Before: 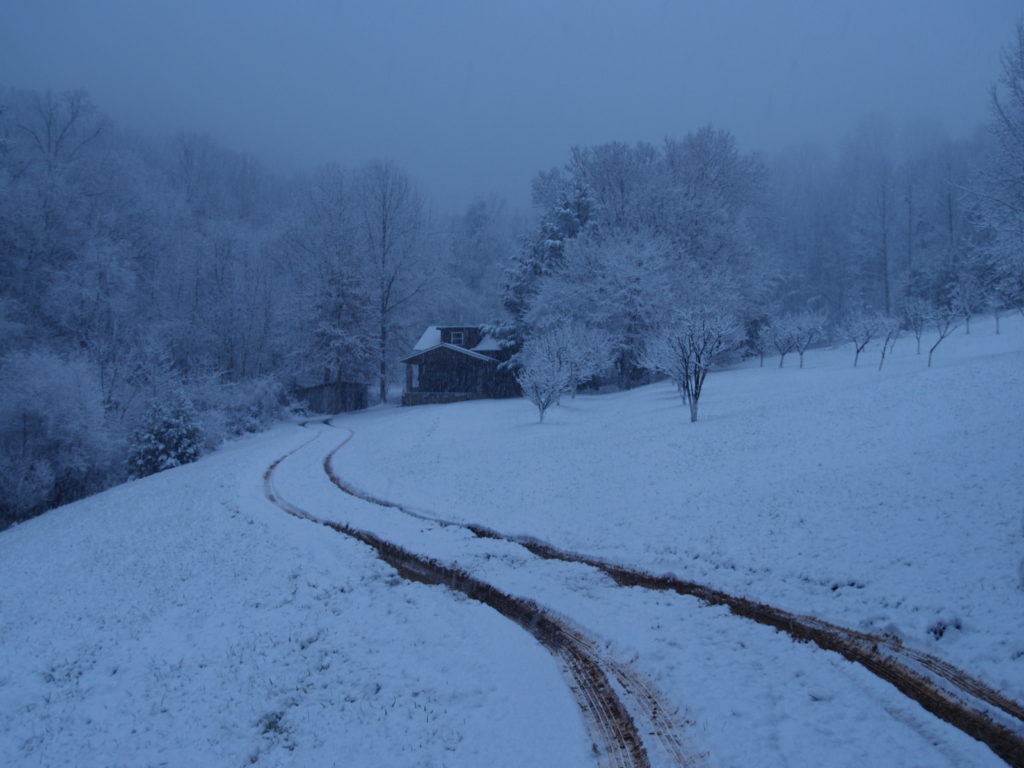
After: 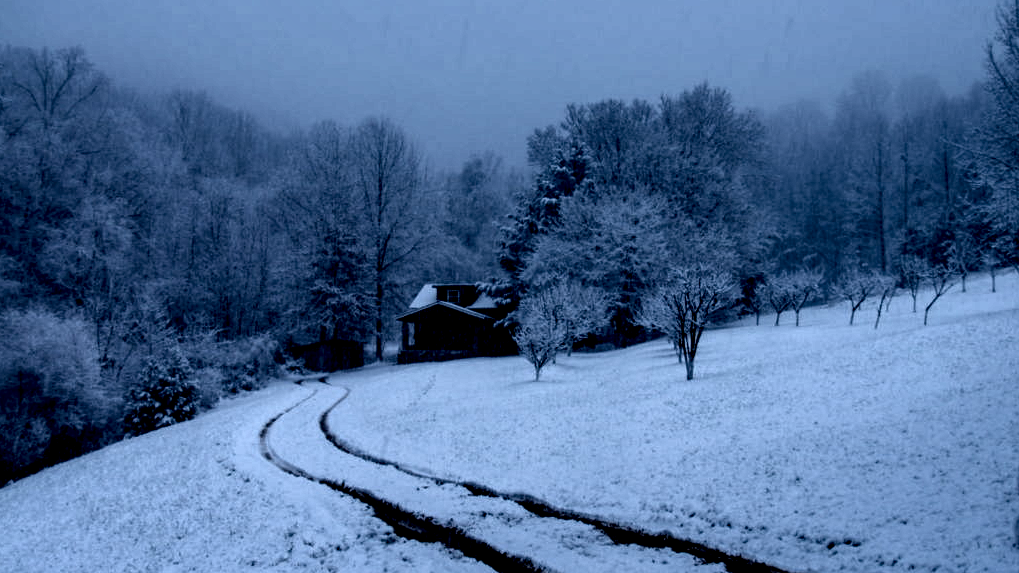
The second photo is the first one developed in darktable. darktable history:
crop: left 0.41%, top 5.536%, bottom 19.81%
local contrast: highlights 108%, shadows 42%, detail 294%
